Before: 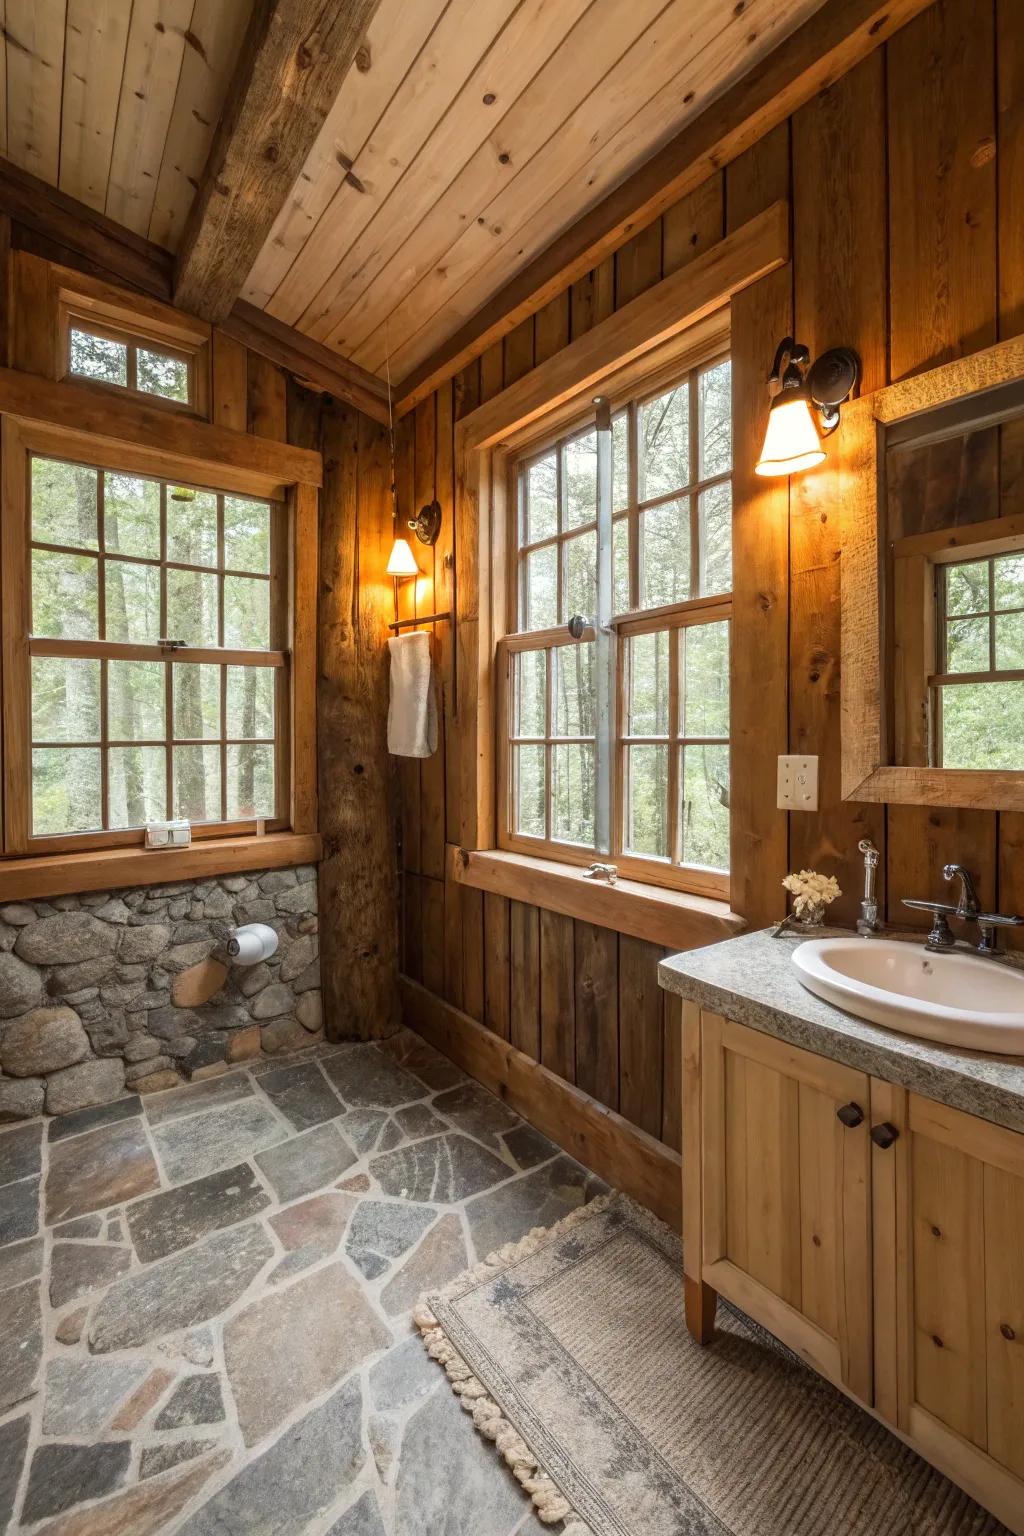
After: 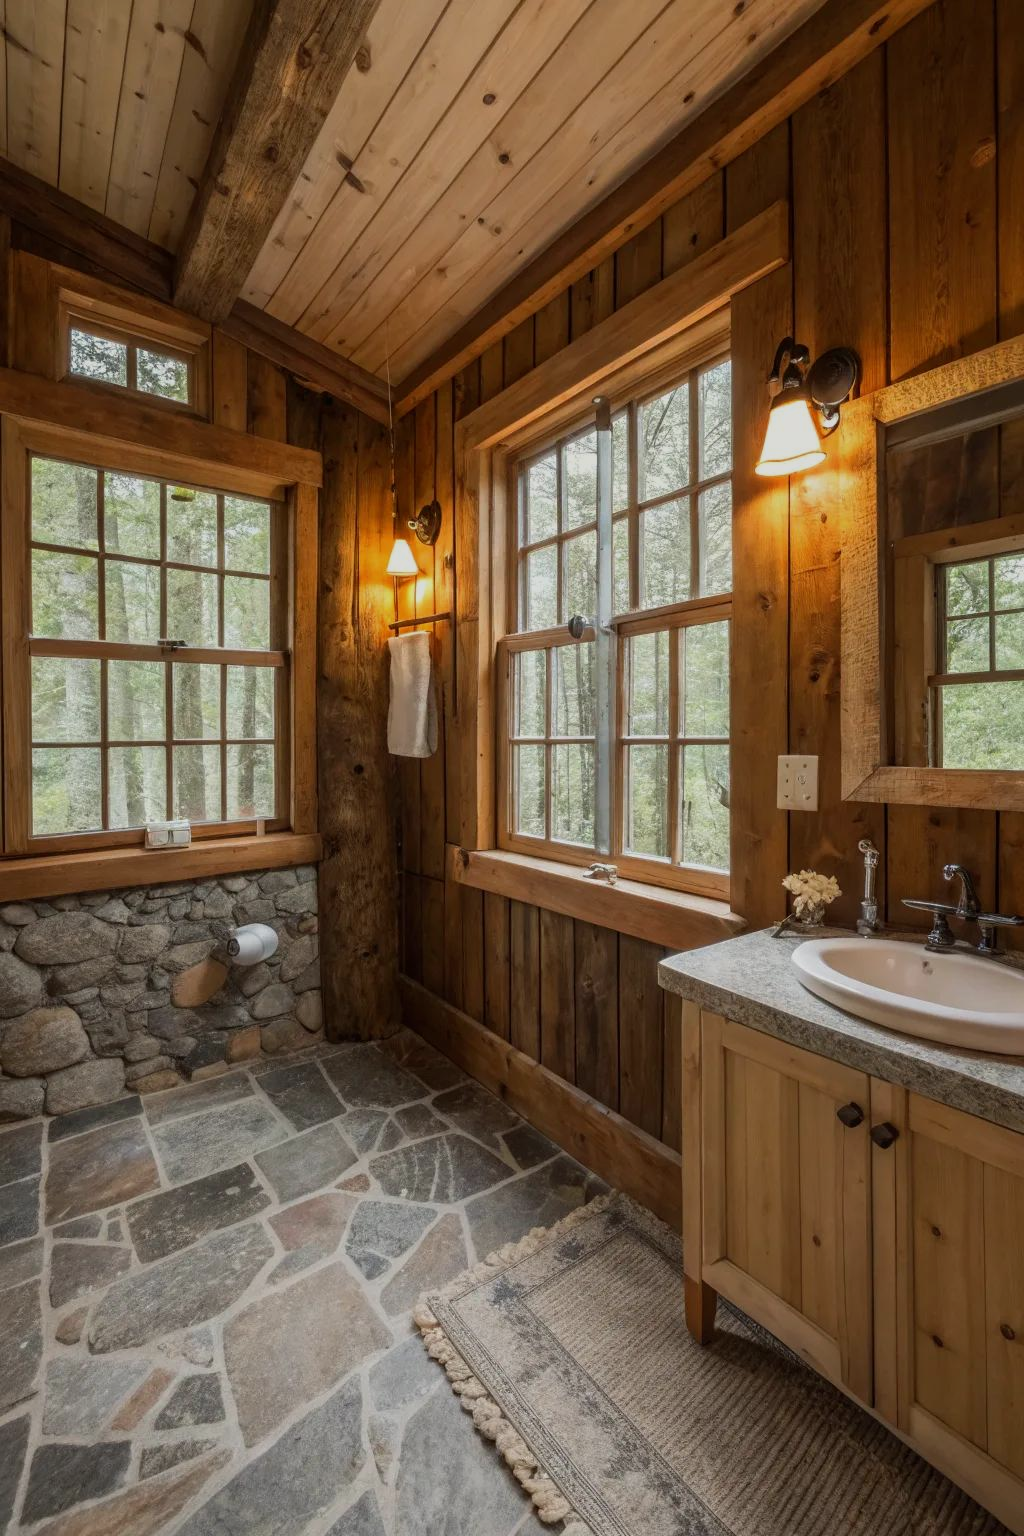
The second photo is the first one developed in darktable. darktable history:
exposure: exposure -0.493 EV, compensate highlight preservation false
